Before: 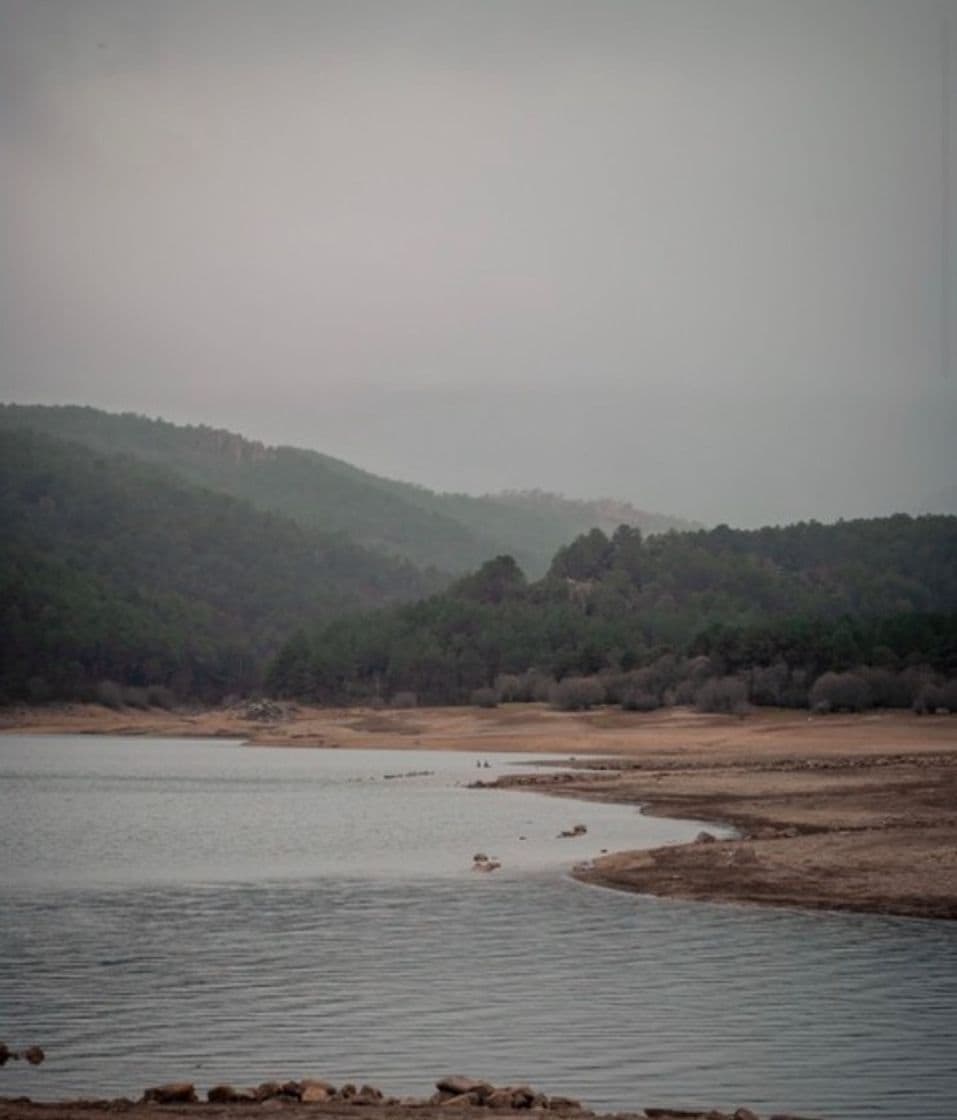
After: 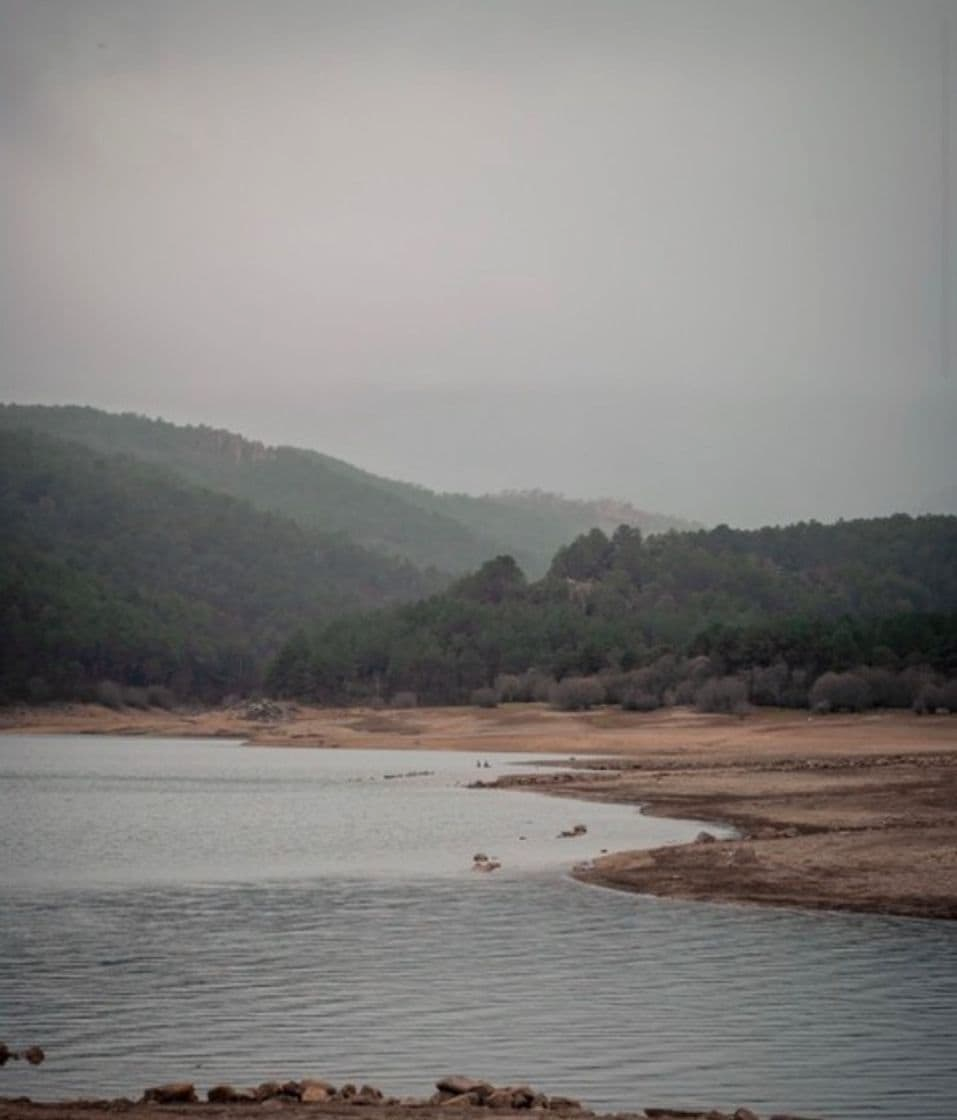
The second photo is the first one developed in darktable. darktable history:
exposure: exposure 0.17 EV, compensate highlight preservation false
contrast equalizer: octaves 7, y [[0.5, 0.5, 0.478, 0.5, 0.5, 0.5], [0.5 ×6], [0.5 ×6], [0 ×6], [0 ×6]], mix -0.081
